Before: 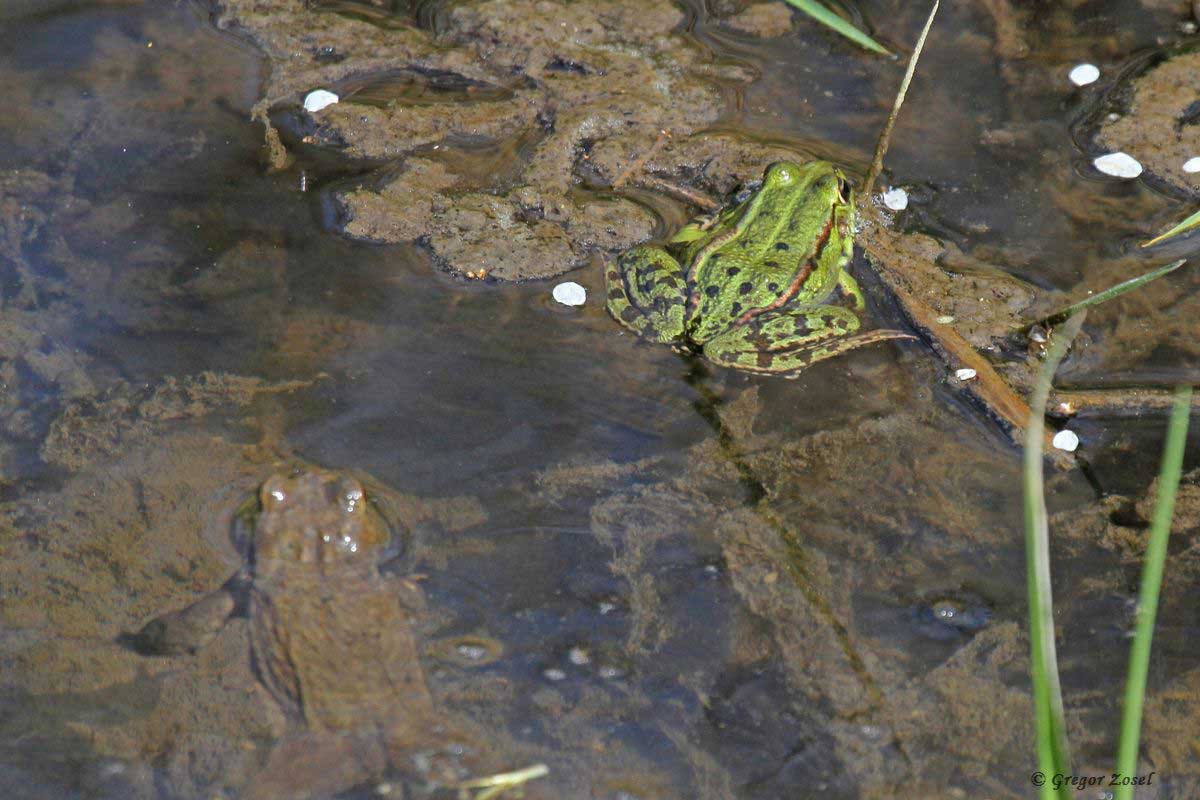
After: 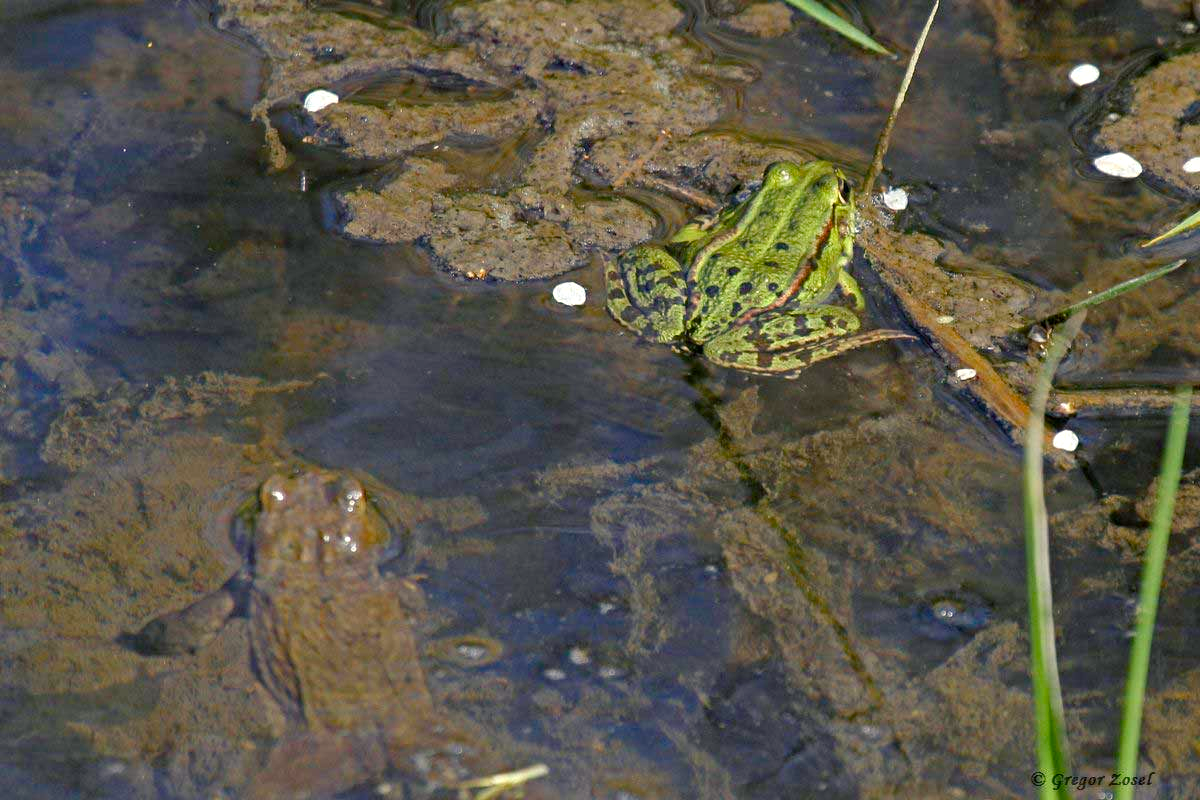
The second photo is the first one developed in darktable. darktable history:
color balance rgb: shadows lift › chroma 4.159%, shadows lift › hue 255.04°, highlights gain › chroma 2.988%, highlights gain › hue 78.35°, perceptual saturation grading › global saturation 20%, perceptual saturation grading › highlights -25.299%, perceptual saturation grading › shadows 26.051%, contrast 5.339%
haze removal: adaptive false
tone equalizer: edges refinement/feathering 500, mask exposure compensation -1.57 EV, preserve details no
